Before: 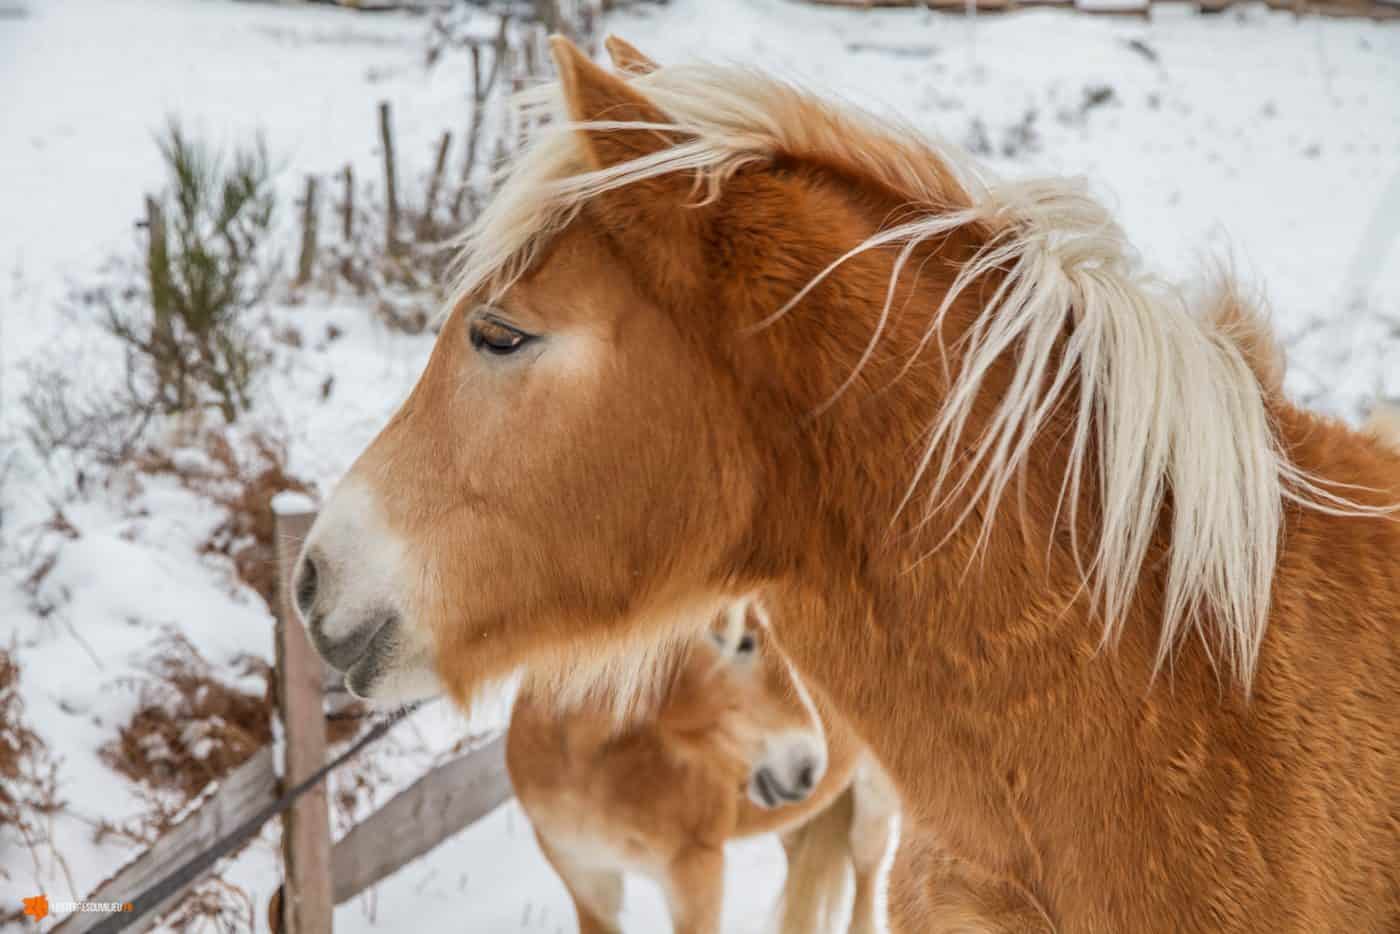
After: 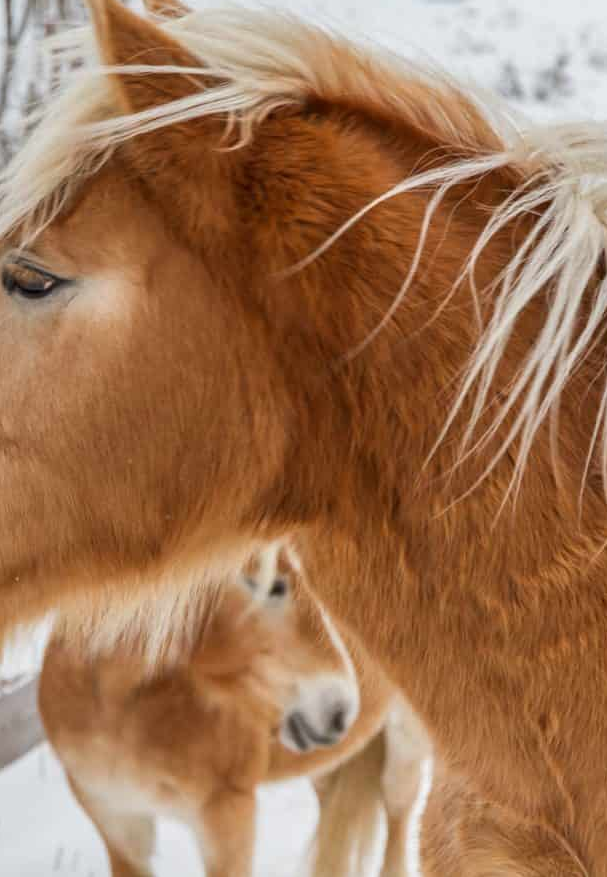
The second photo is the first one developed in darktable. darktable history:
crop: left 33.452%, top 6.025%, right 23.155%
white balance: emerald 1
